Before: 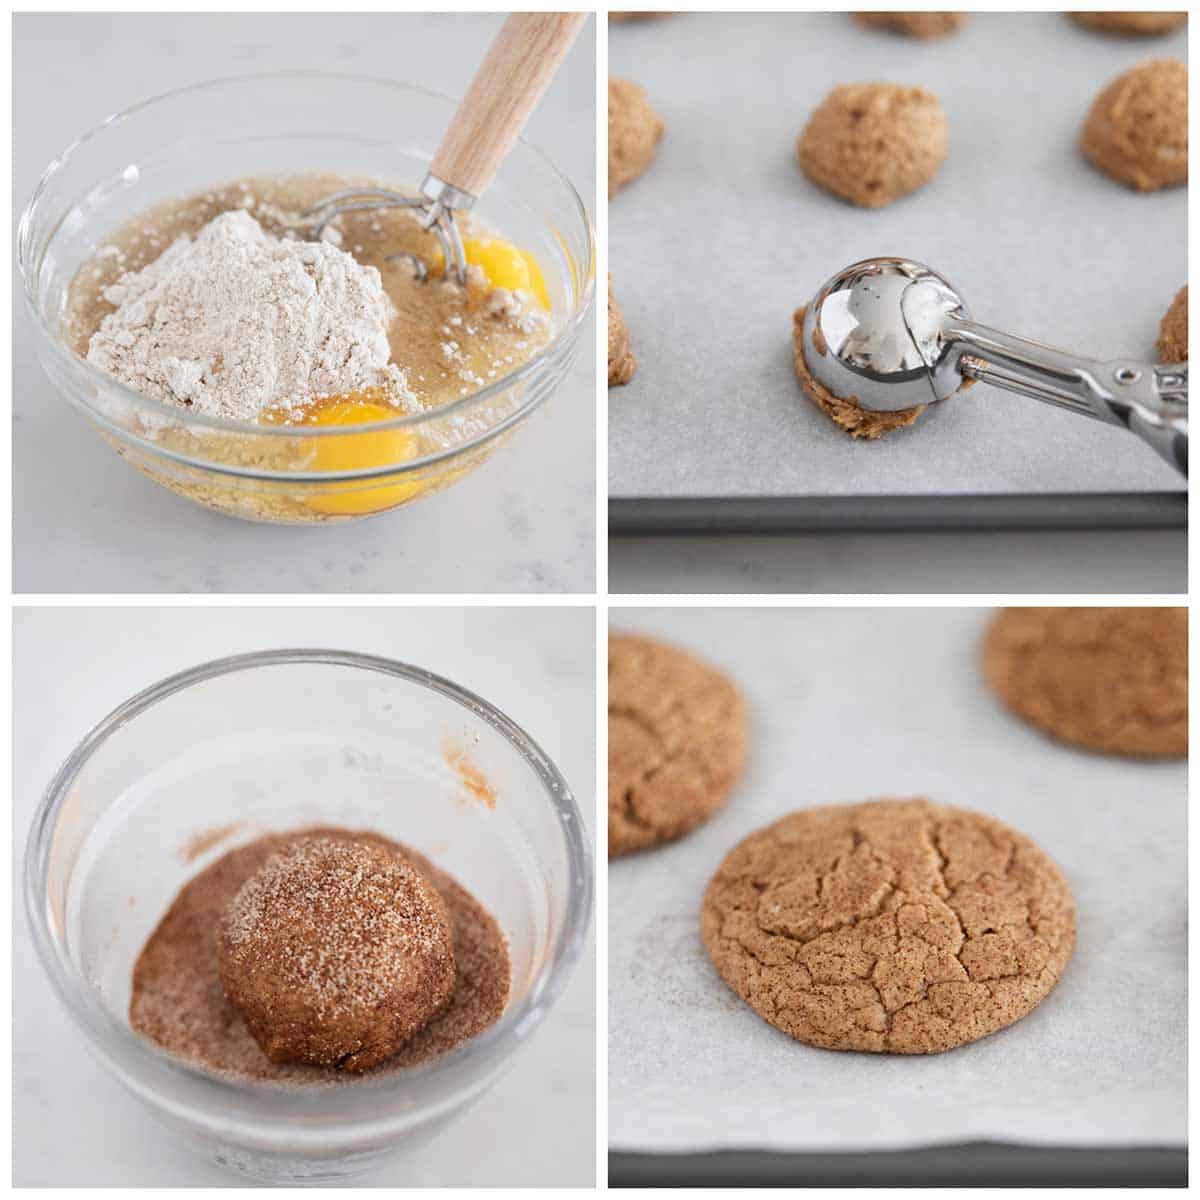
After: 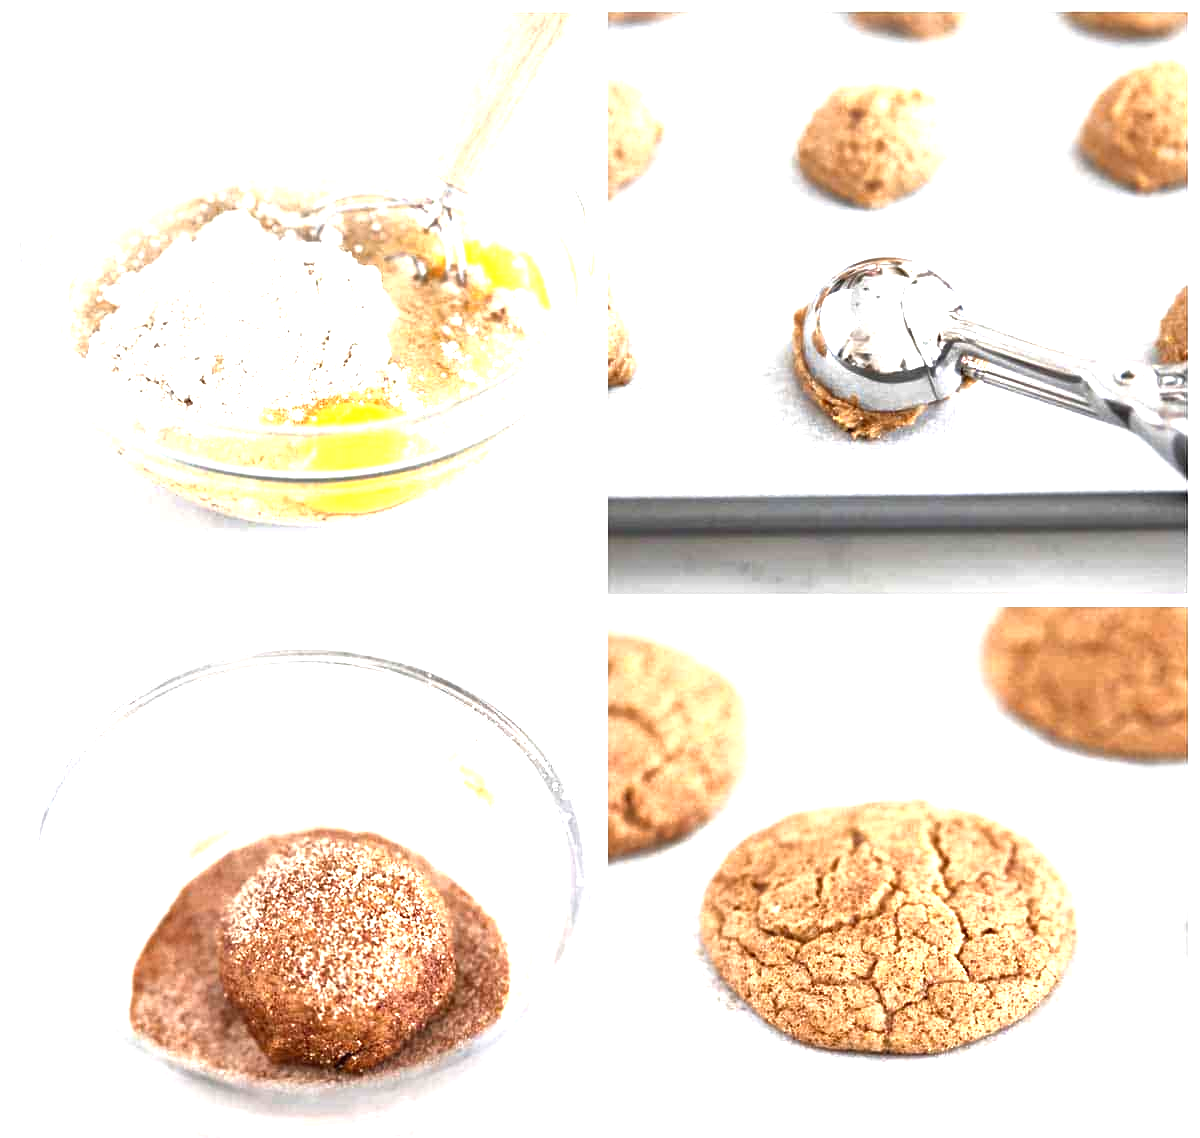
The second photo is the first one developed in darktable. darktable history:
color correction: highlights b* 0.053
crop and rotate: top 0.014%, bottom 5.09%
local contrast: mode bilateral grid, contrast 26, coarseness 60, detail 152%, midtone range 0.2
exposure: black level correction 0, exposure 1.459 EV, compensate highlight preservation false
